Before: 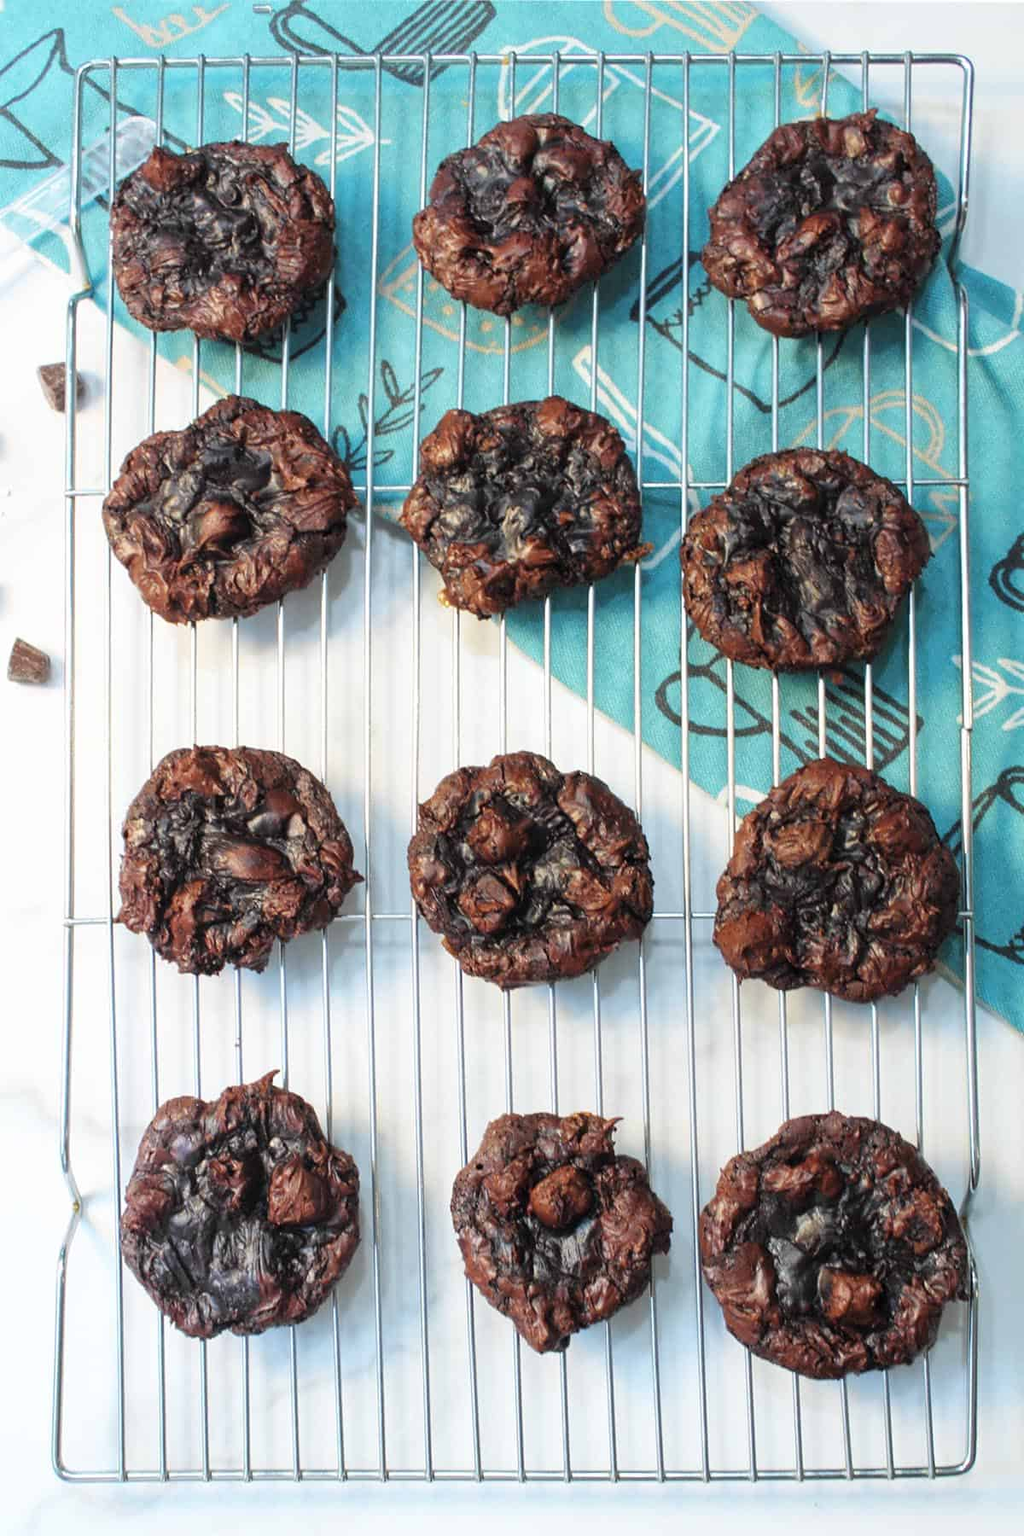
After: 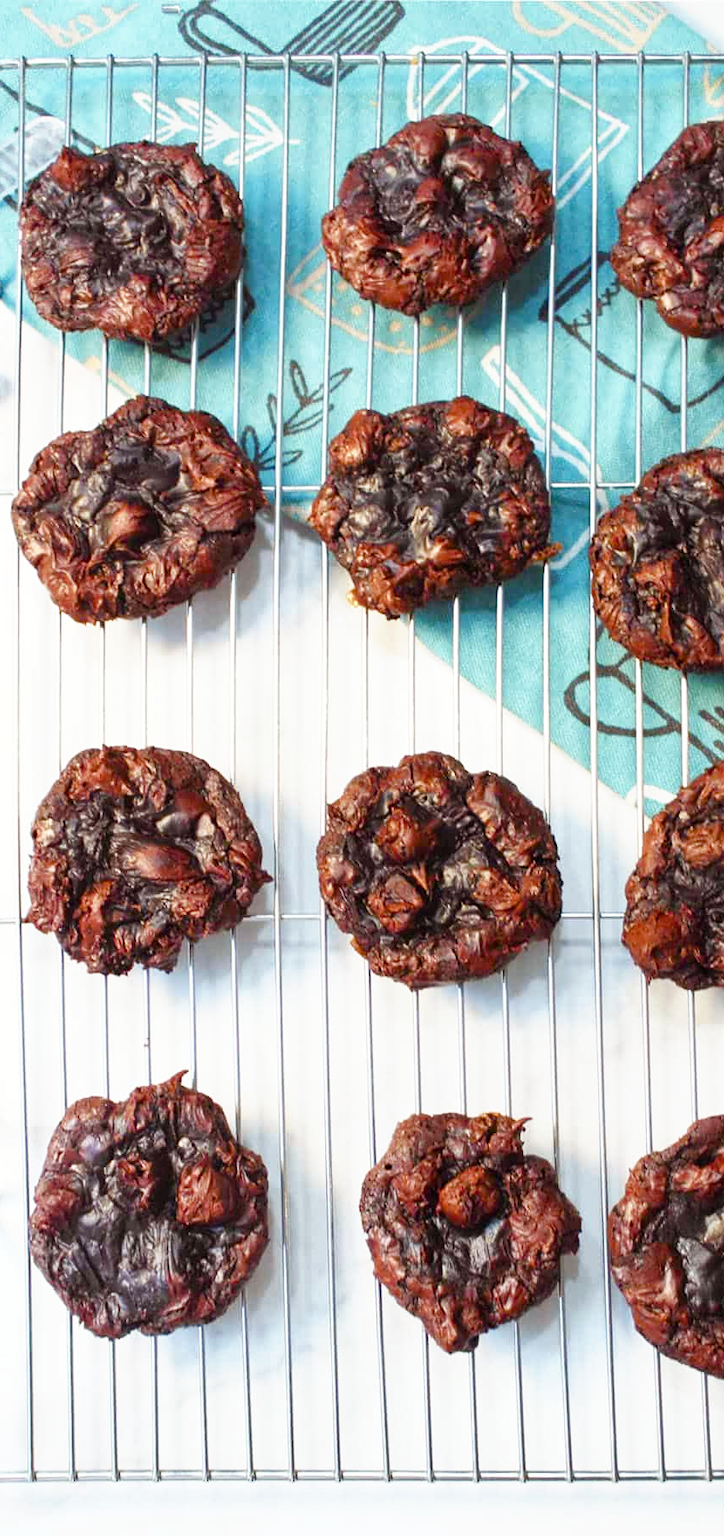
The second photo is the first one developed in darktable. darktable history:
color balance rgb: power › chroma 1.05%, power › hue 25.86°, perceptual saturation grading › global saturation 20%, perceptual saturation grading › highlights -49.77%, perceptual saturation grading › shadows 24.903%, global vibrance 20%
base curve: curves: ch0 [(0, 0) (0.688, 0.865) (1, 1)], preserve colors none
shadows and highlights: shadows 52.02, highlights -28.28, soften with gaussian
crop and rotate: left 8.936%, right 20.272%
